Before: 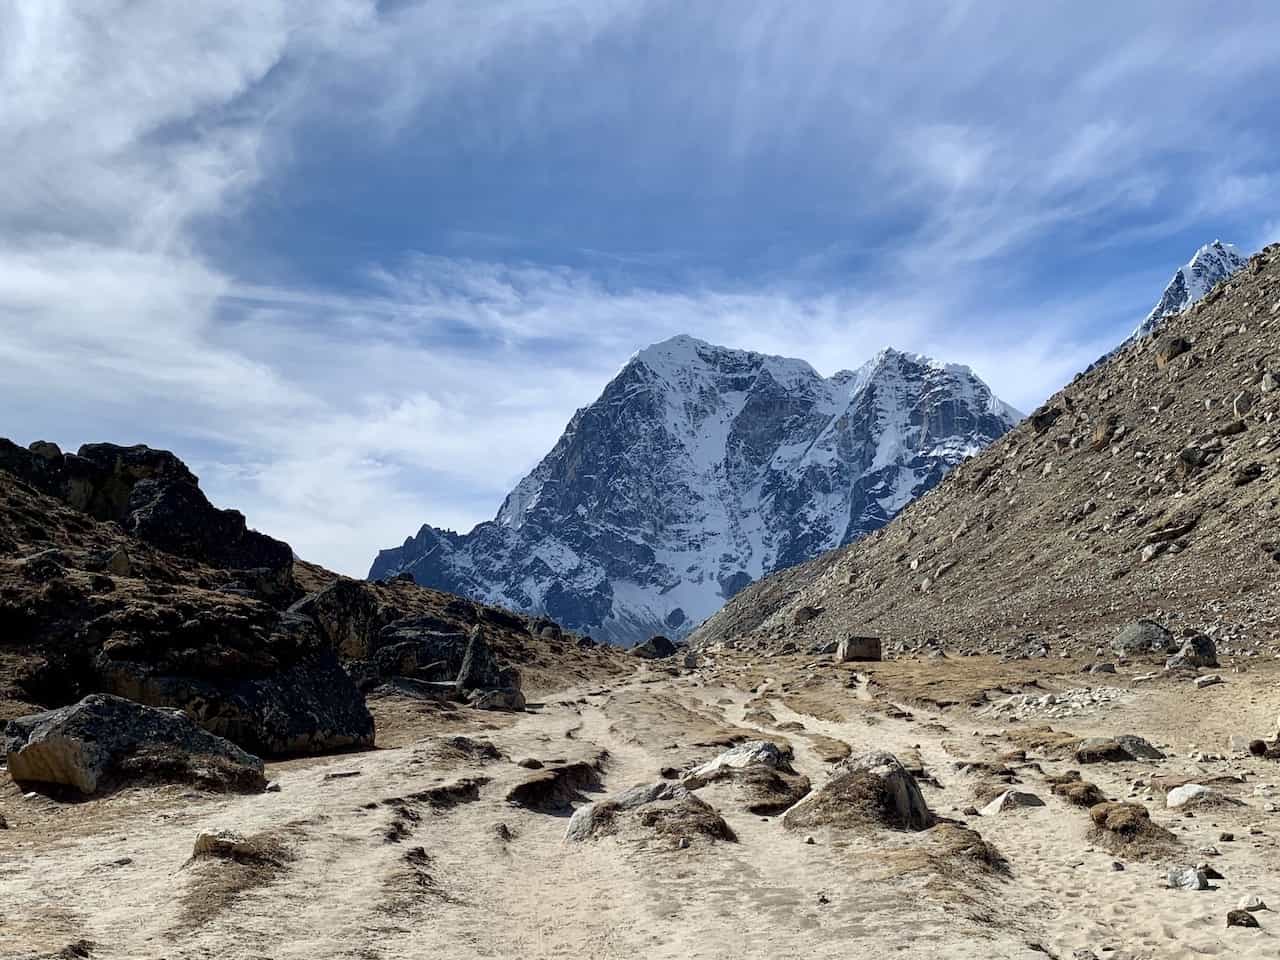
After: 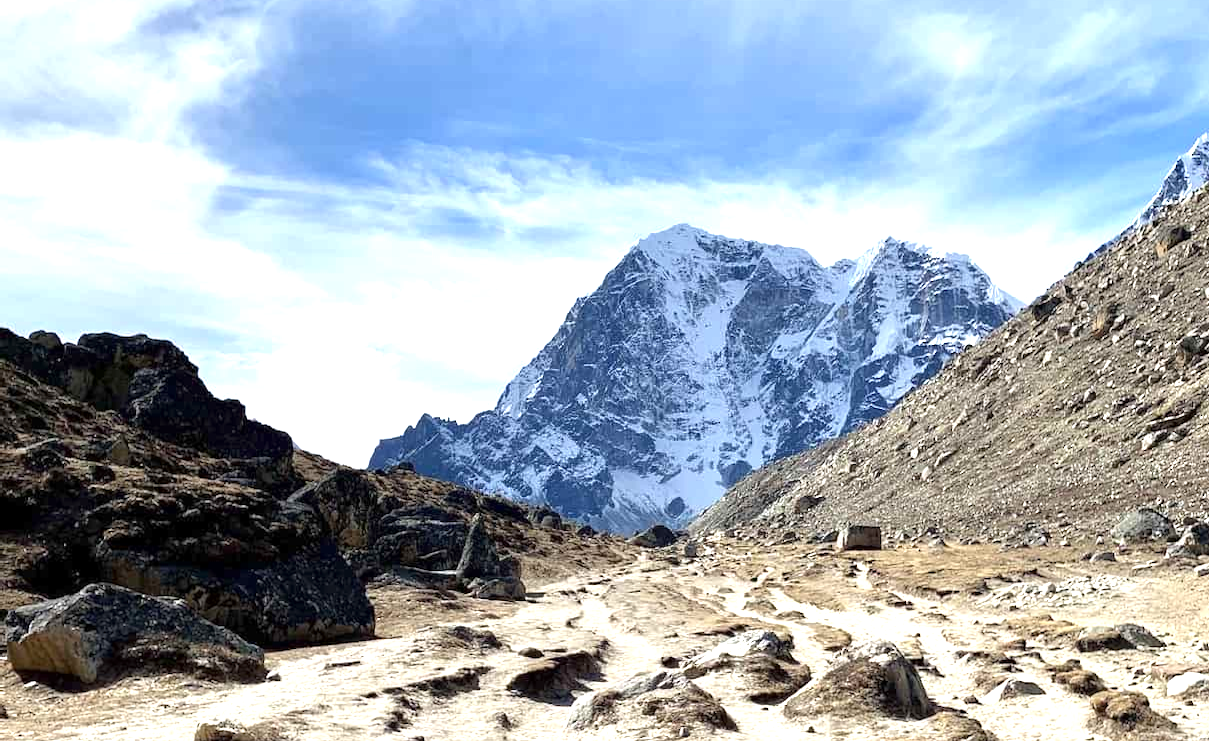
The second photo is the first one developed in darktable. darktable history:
levels: white 90.73%, levels [0, 0.492, 0.984]
crop and rotate: angle 0.059°, top 11.529%, right 5.415%, bottom 11.093%
exposure: exposure 1 EV, compensate highlight preservation false
